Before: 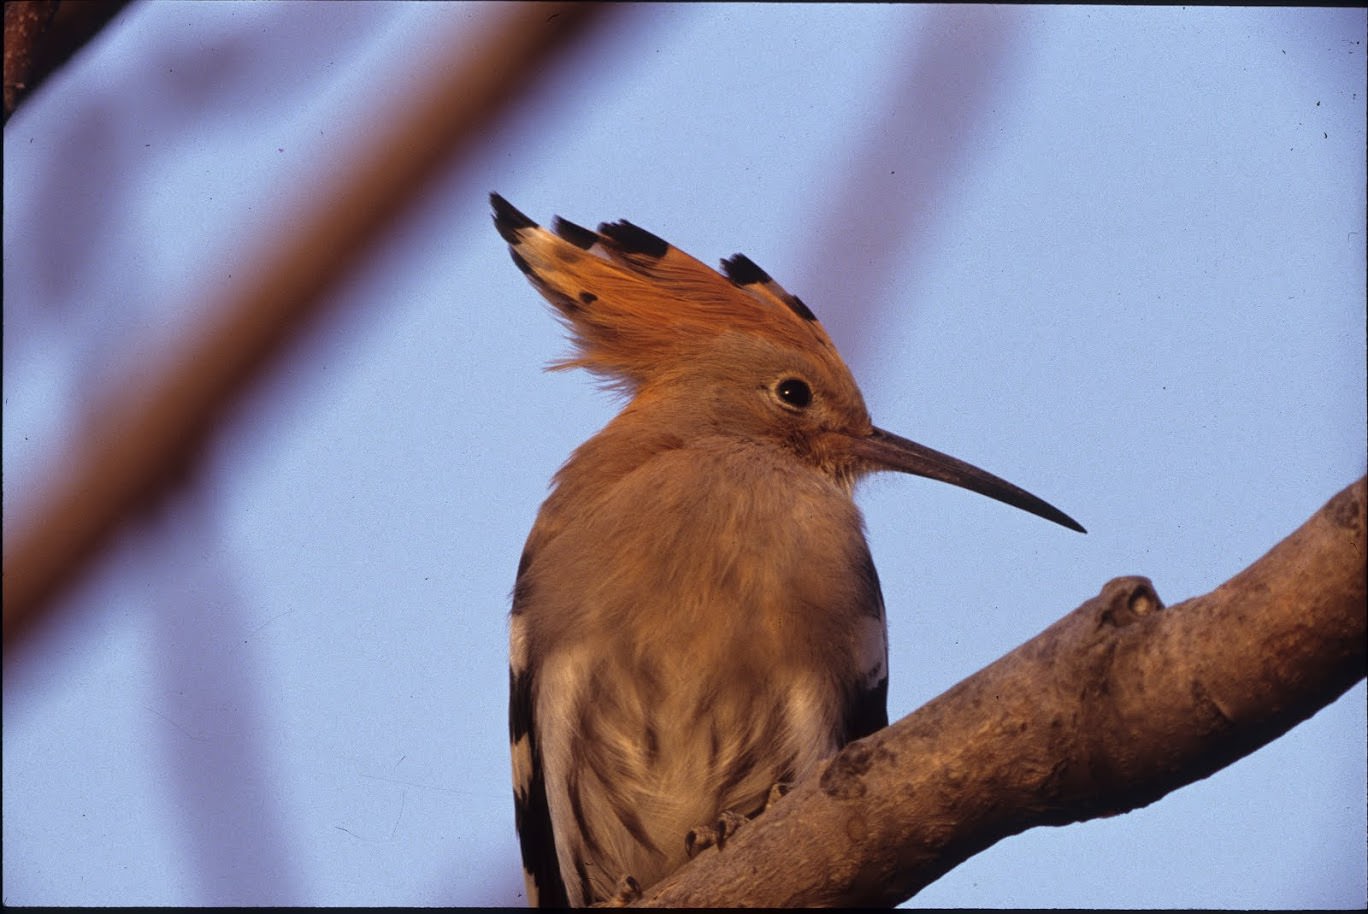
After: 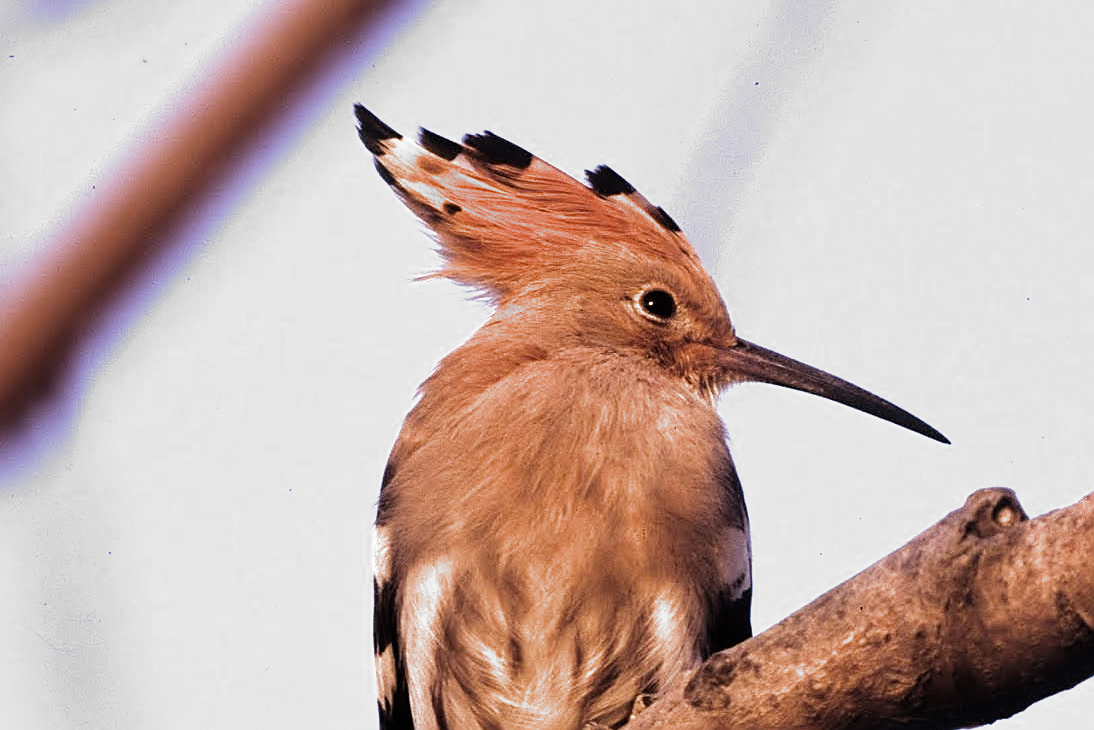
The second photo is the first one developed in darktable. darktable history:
exposure: exposure 1.149 EV, compensate highlight preservation false
sharpen: on, module defaults
crop and rotate: left 9.972%, top 9.812%, right 10.044%, bottom 10.293%
filmic rgb: black relative exposure -8.21 EV, white relative exposure 2.2 EV, threshold 3.04 EV, target white luminance 99.874%, hardness 7.2, latitude 75.38%, contrast 1.317, highlights saturation mix -1.68%, shadows ↔ highlights balance 30.33%, add noise in highlights 0, color science v3 (2019), use custom middle-gray values true, contrast in highlights soft, enable highlight reconstruction true
